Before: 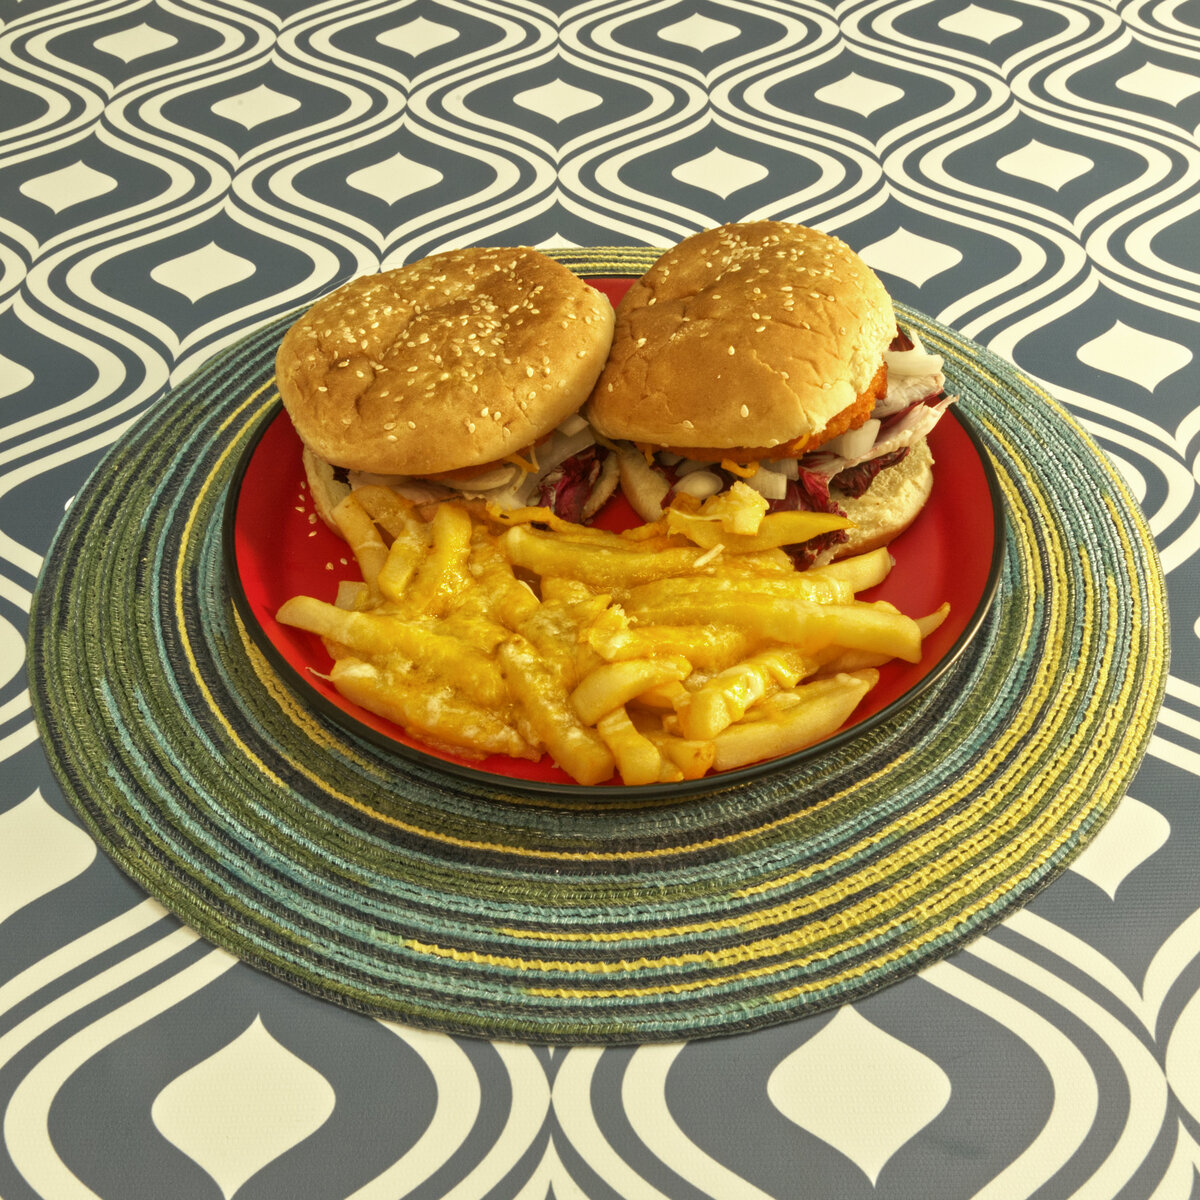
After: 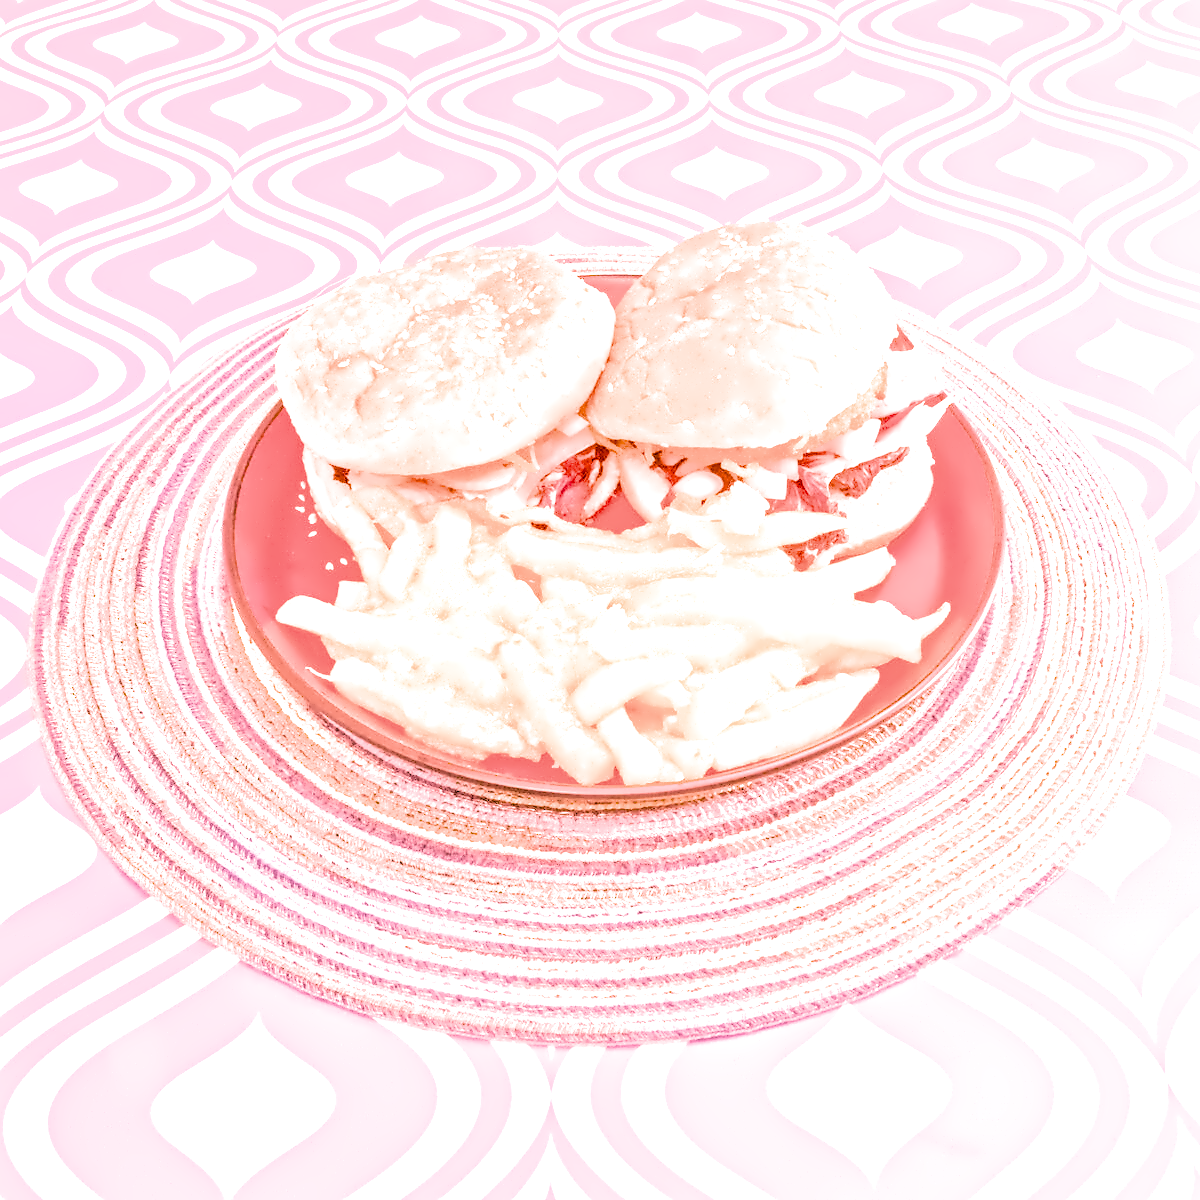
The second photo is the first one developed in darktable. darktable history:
white balance: red 2.229, blue 1.46
color calibration "scene-referred default": x 0.355, y 0.367, temperature 4700.38 K
lens correction: scale 1, crop 1, focal 50, aperture 6.3, distance 3.78, camera "Canon EOS RP", lens "Canon RF 50mm F1.8 STM"
exposure: black level correction 0, exposure 1.741 EV, compensate exposure bias true, compensate highlight preservation false
filmic rgb: black relative exposure -3.86 EV, white relative exposure 3.48 EV, hardness 2.63, contrast 1.103
color balance rgb: perceptual saturation grading › global saturation 25%, global vibrance 20%
denoise (profiled): preserve shadows 1.52, scattering 0.002, a [-1, 0, 0], compensate highlight preservation false
velvia: on, module defaults
local contrast: on, module defaults
diffuse or sharpen "local contrast": iterations 10, radius span 384, edge sensitivity 1, edge threshold 1, 1st order anisotropy -250%, 4th order anisotropy -250%, 1st order speed -50%, 4th order speed -50%, central radius 512
contrast equalizer "denoise & sharpen": octaves 7, y [[0.5, 0.542, 0.583, 0.625, 0.667, 0.708], [0.5 ×6], [0.5 ×6], [0, 0.033, 0.067, 0.1, 0.133, 0.167], [0, 0.05, 0.1, 0.15, 0.2, 0.25]]
highlight reconstruction: method clip highlights
